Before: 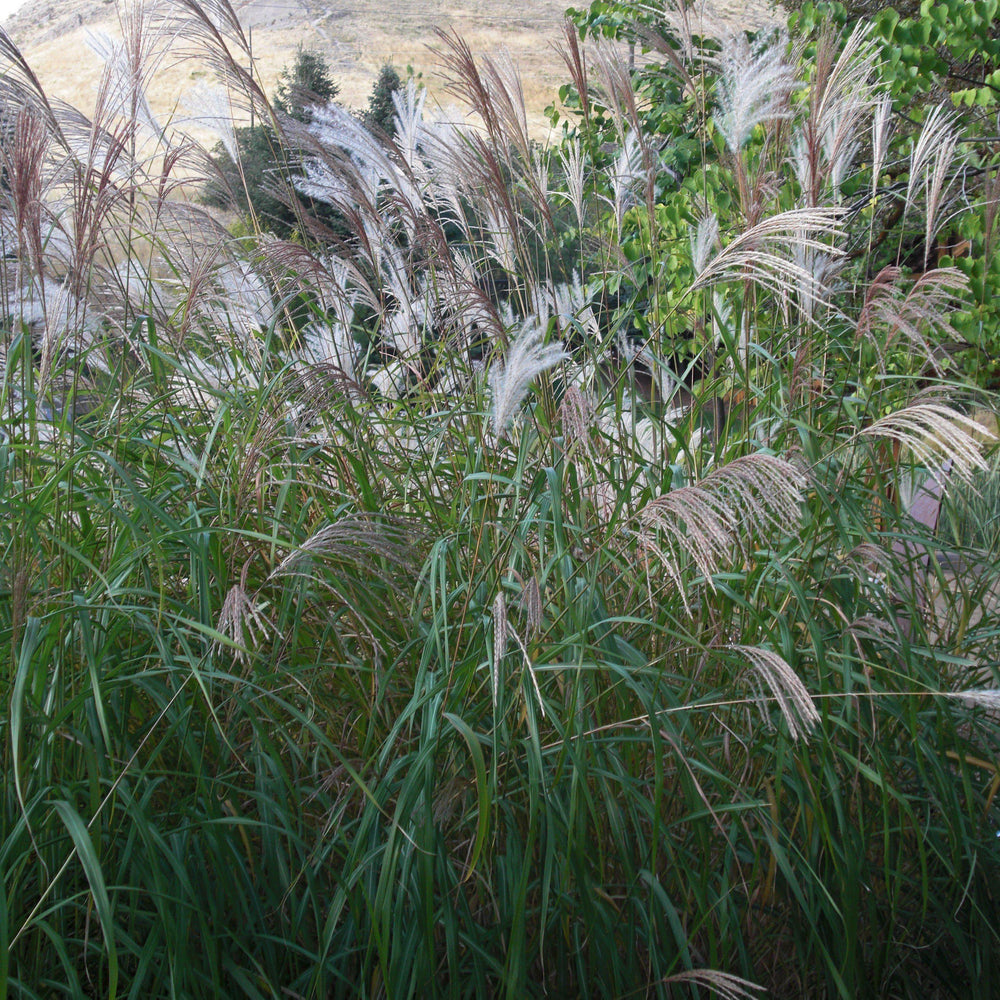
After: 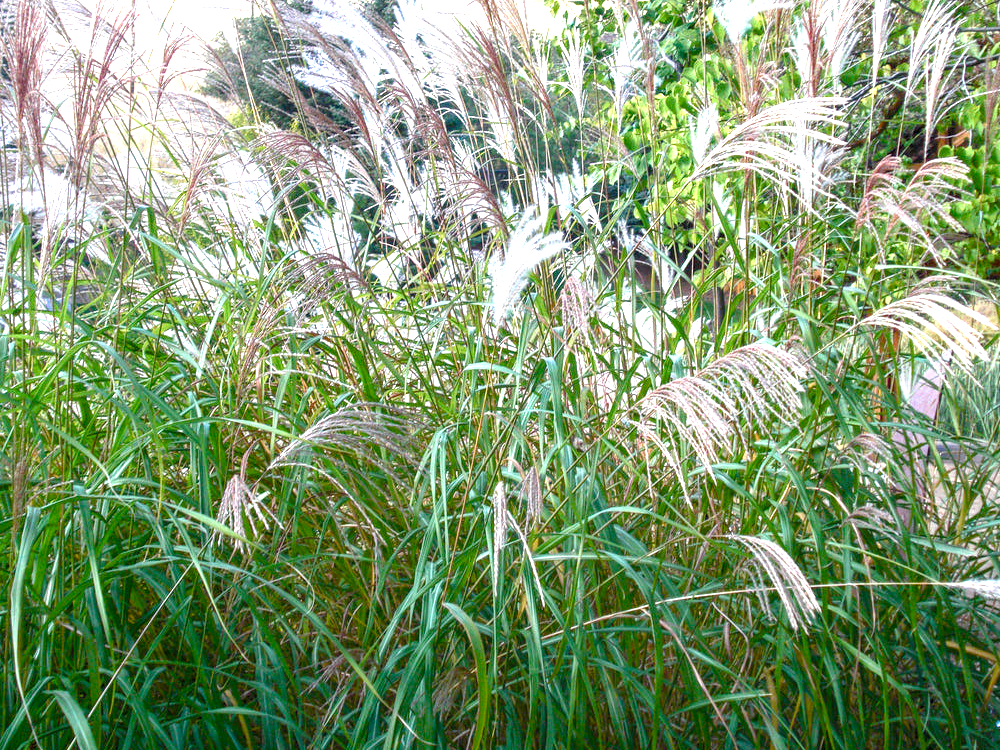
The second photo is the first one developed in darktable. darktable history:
exposure: black level correction 0.001, exposure 1.322 EV, compensate exposure bias true, compensate highlight preservation false
color balance rgb: perceptual saturation grading › global saturation 20%, perceptual saturation grading › highlights -24.855%, perceptual saturation grading › shadows 49.826%, global vibrance 20%
local contrast: detail 130%
crop: top 11.026%, bottom 13.904%
